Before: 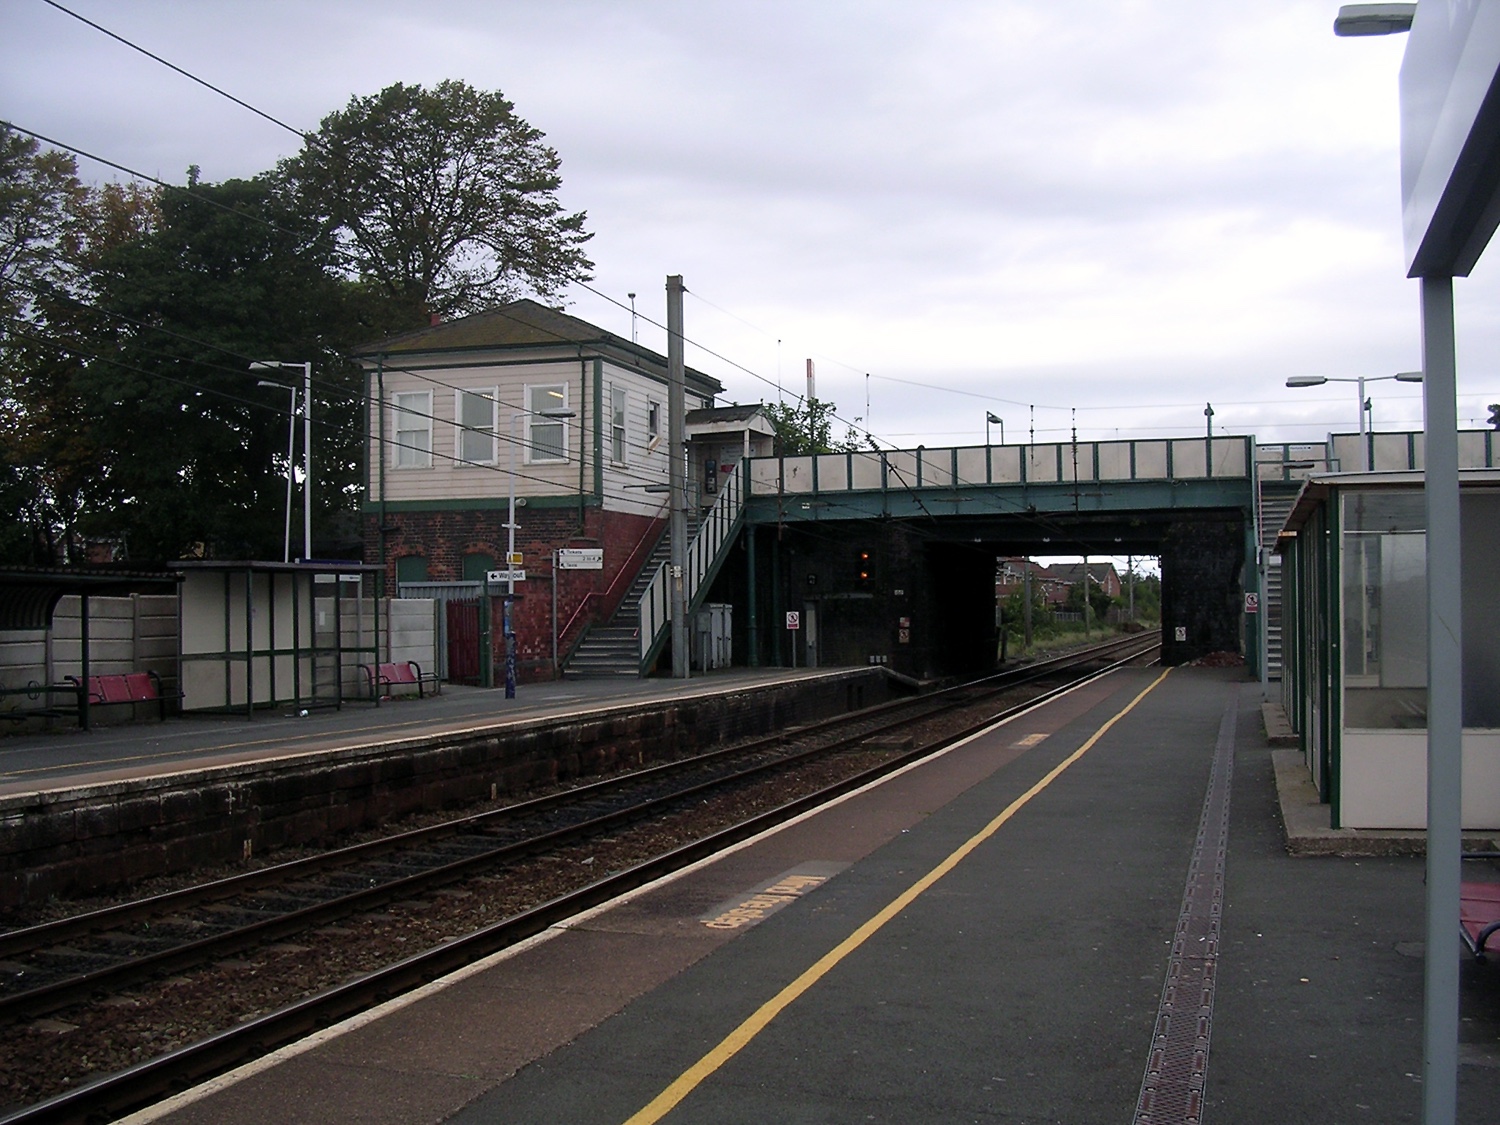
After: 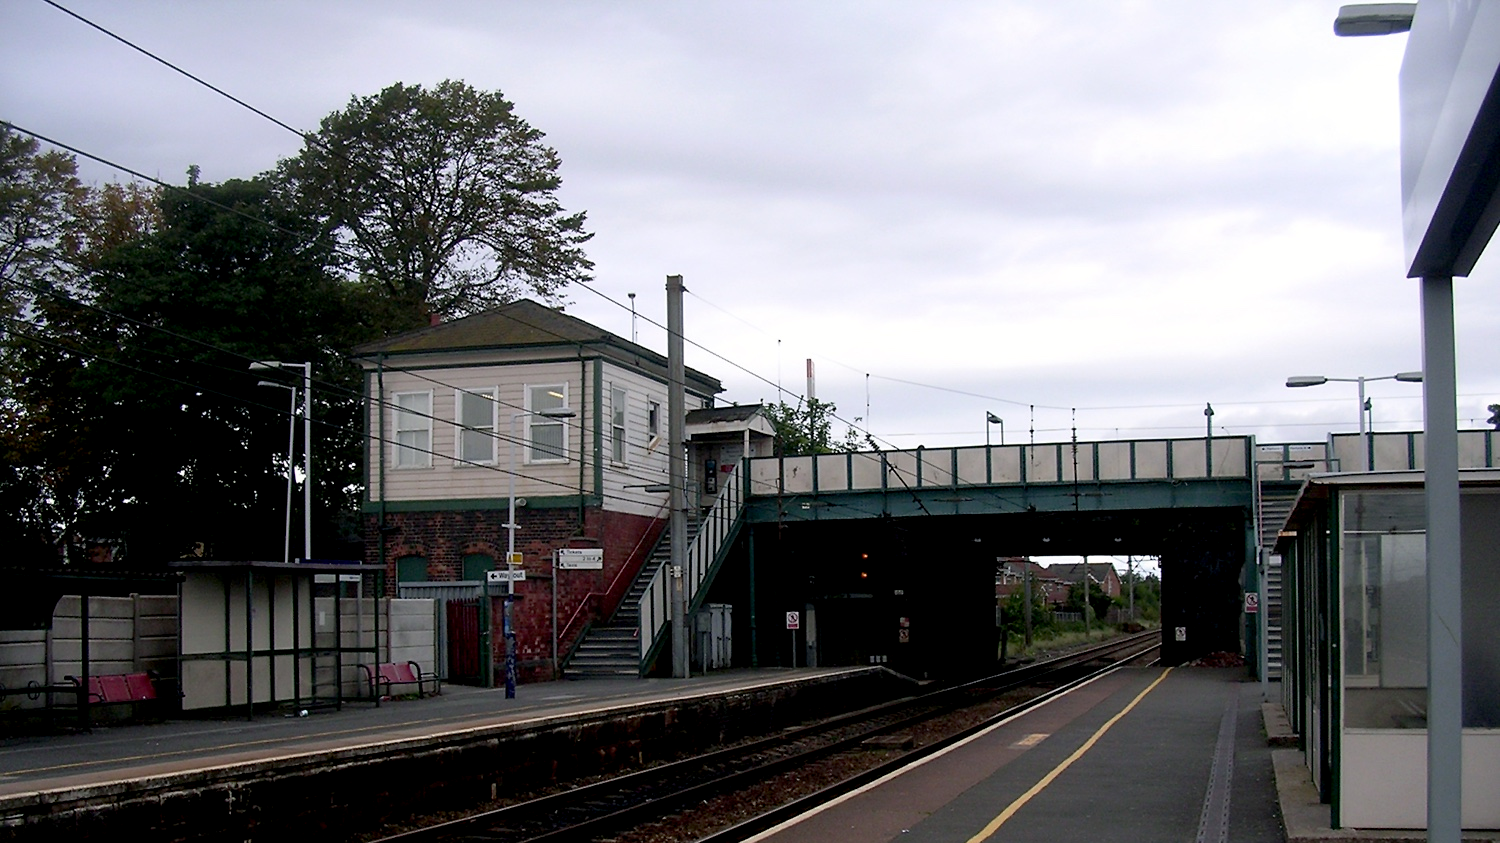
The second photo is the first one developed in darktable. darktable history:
crop: bottom 24.988%
exposure: black level correction 0.01, exposure 0.014 EV, compensate highlight preservation false
